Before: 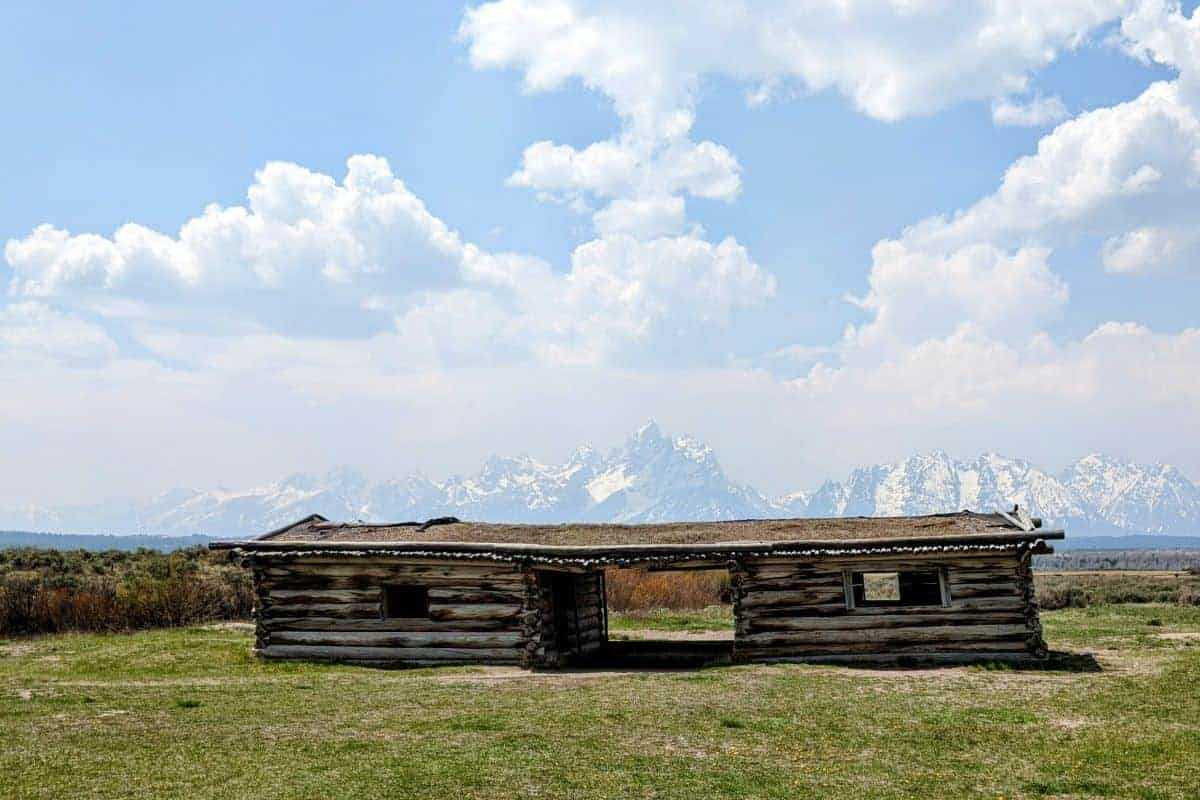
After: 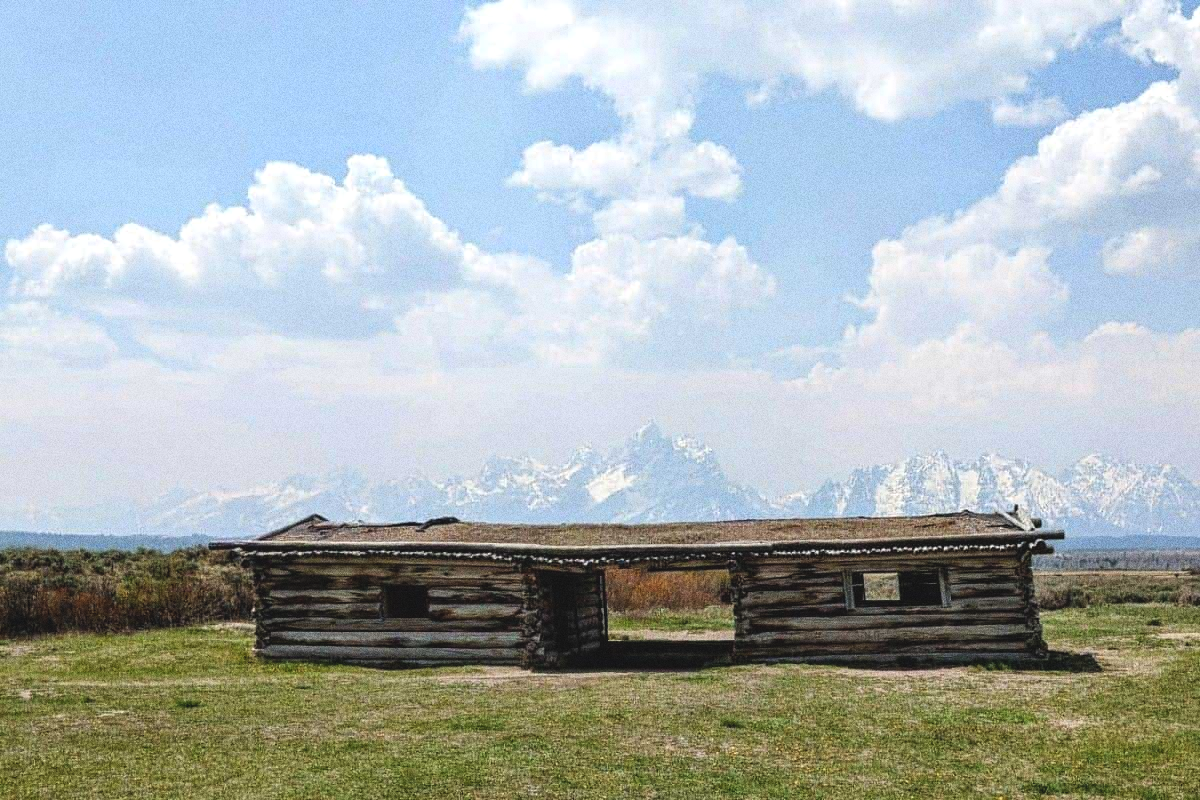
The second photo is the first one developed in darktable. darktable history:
exposure: black level correction -0.008, exposure 0.067 EV, compensate highlight preservation false
grain: coarseness 0.09 ISO, strength 40%
